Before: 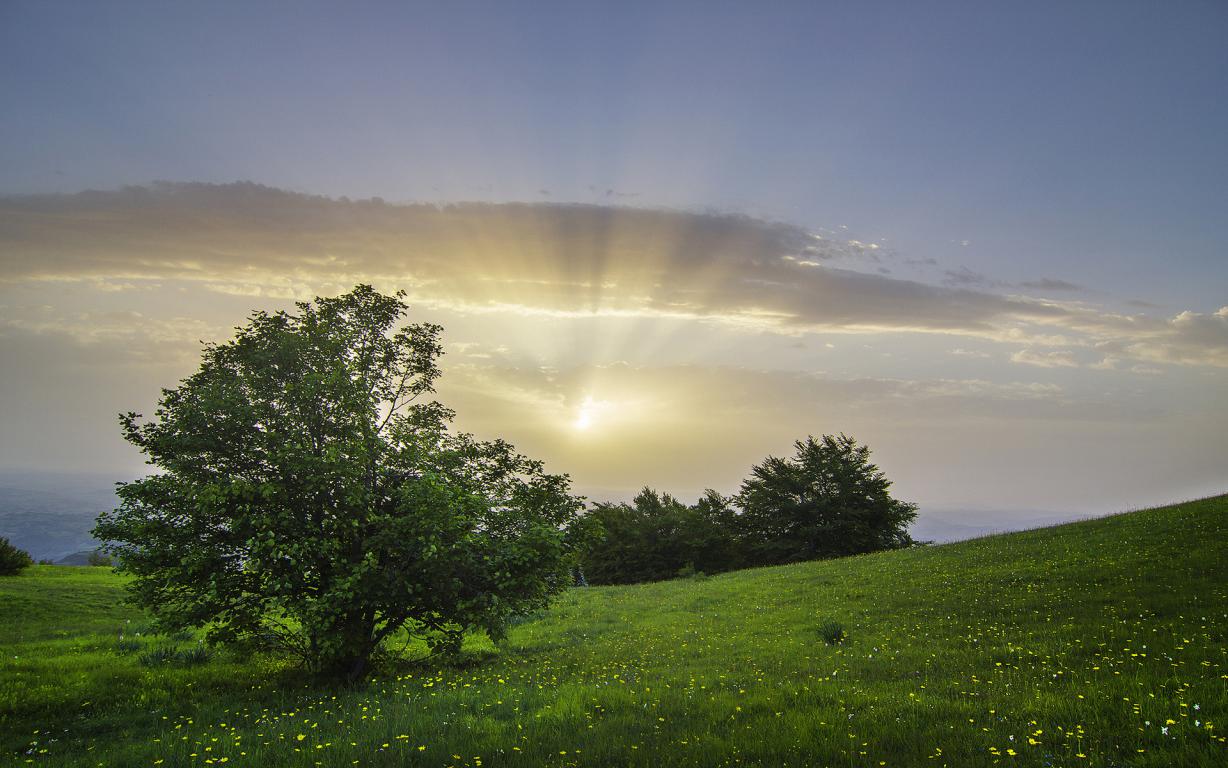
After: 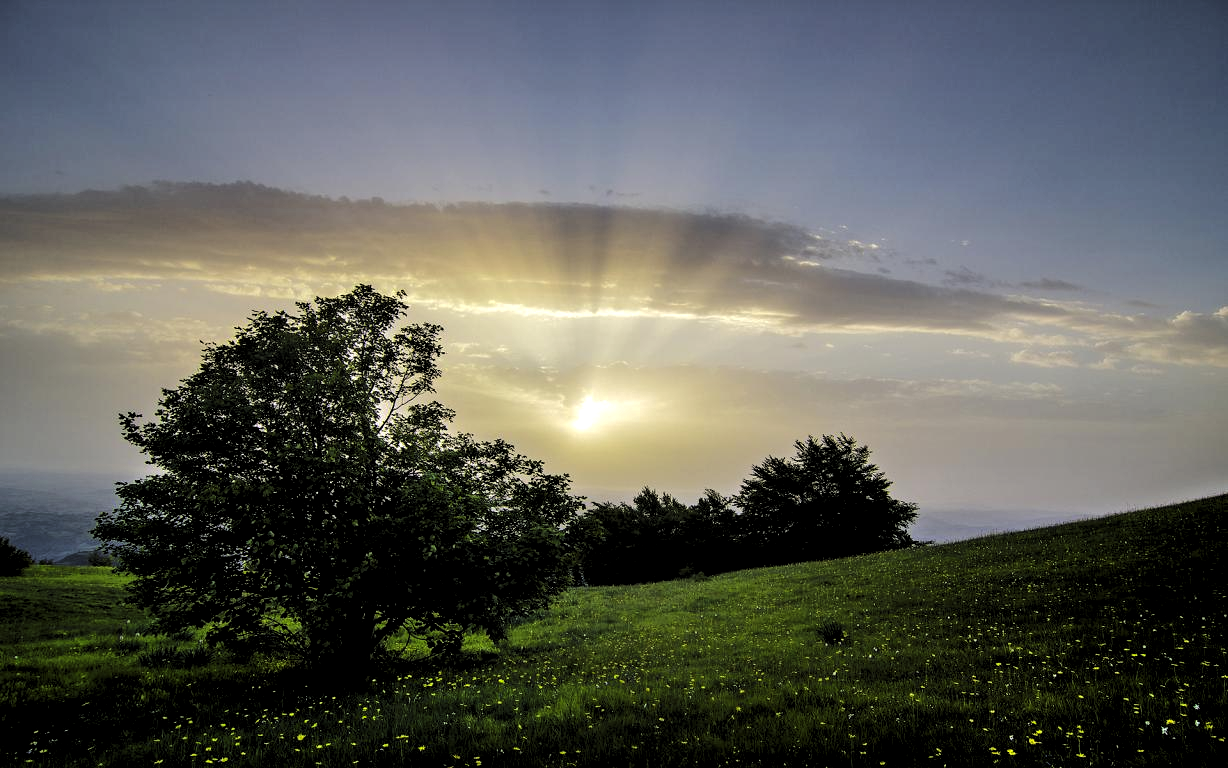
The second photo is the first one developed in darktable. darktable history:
tone curve: curves: ch0 [(0, 0) (0.003, 0.01) (0.011, 0.014) (0.025, 0.029) (0.044, 0.051) (0.069, 0.072) (0.1, 0.097) (0.136, 0.123) (0.177, 0.16) (0.224, 0.2) (0.277, 0.248) (0.335, 0.305) (0.399, 0.37) (0.468, 0.454) (0.543, 0.534) (0.623, 0.609) (0.709, 0.681) (0.801, 0.752) (0.898, 0.841) (1, 1)], color space Lab, independent channels, preserve colors none
levels: levels [0.182, 0.542, 0.902]
